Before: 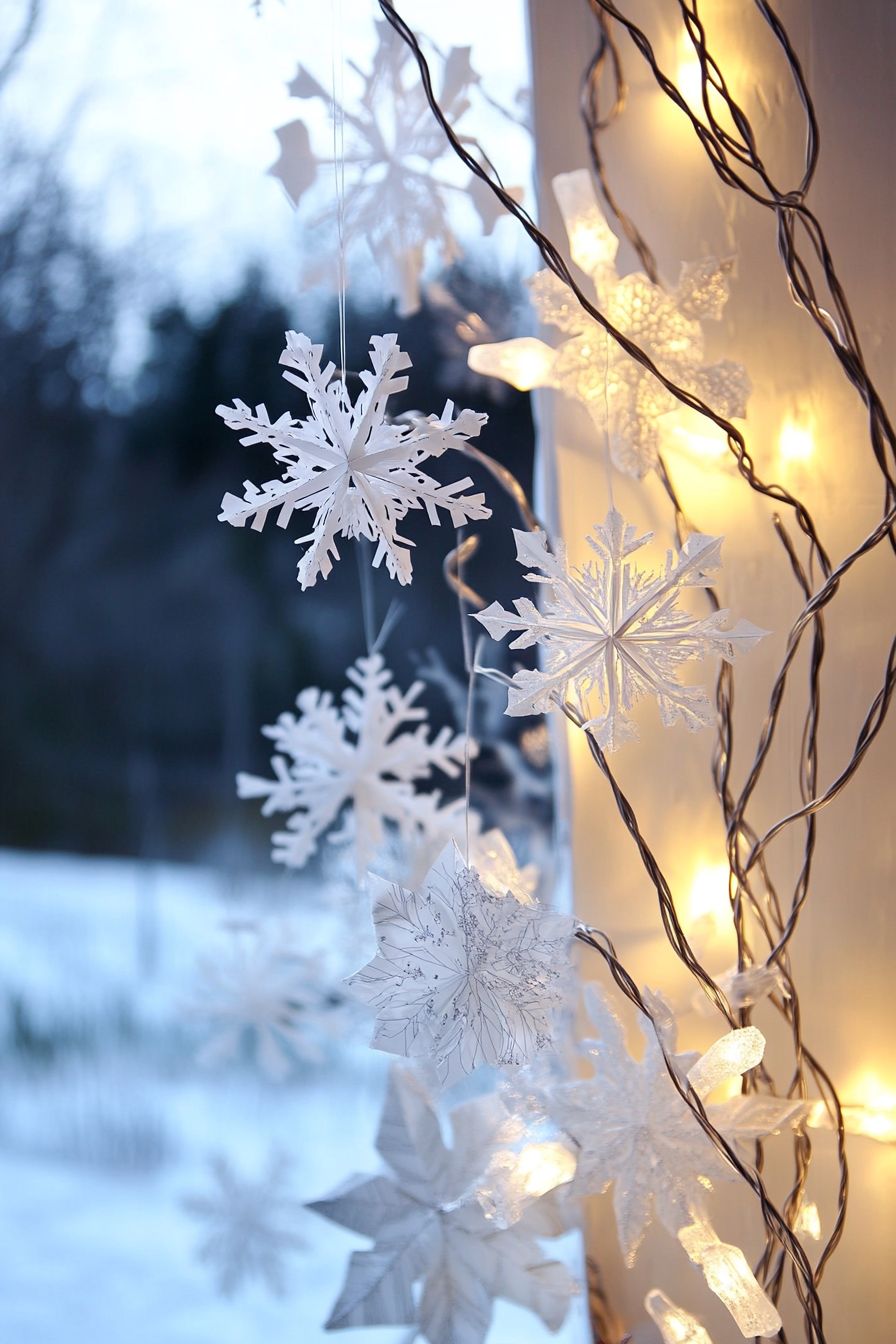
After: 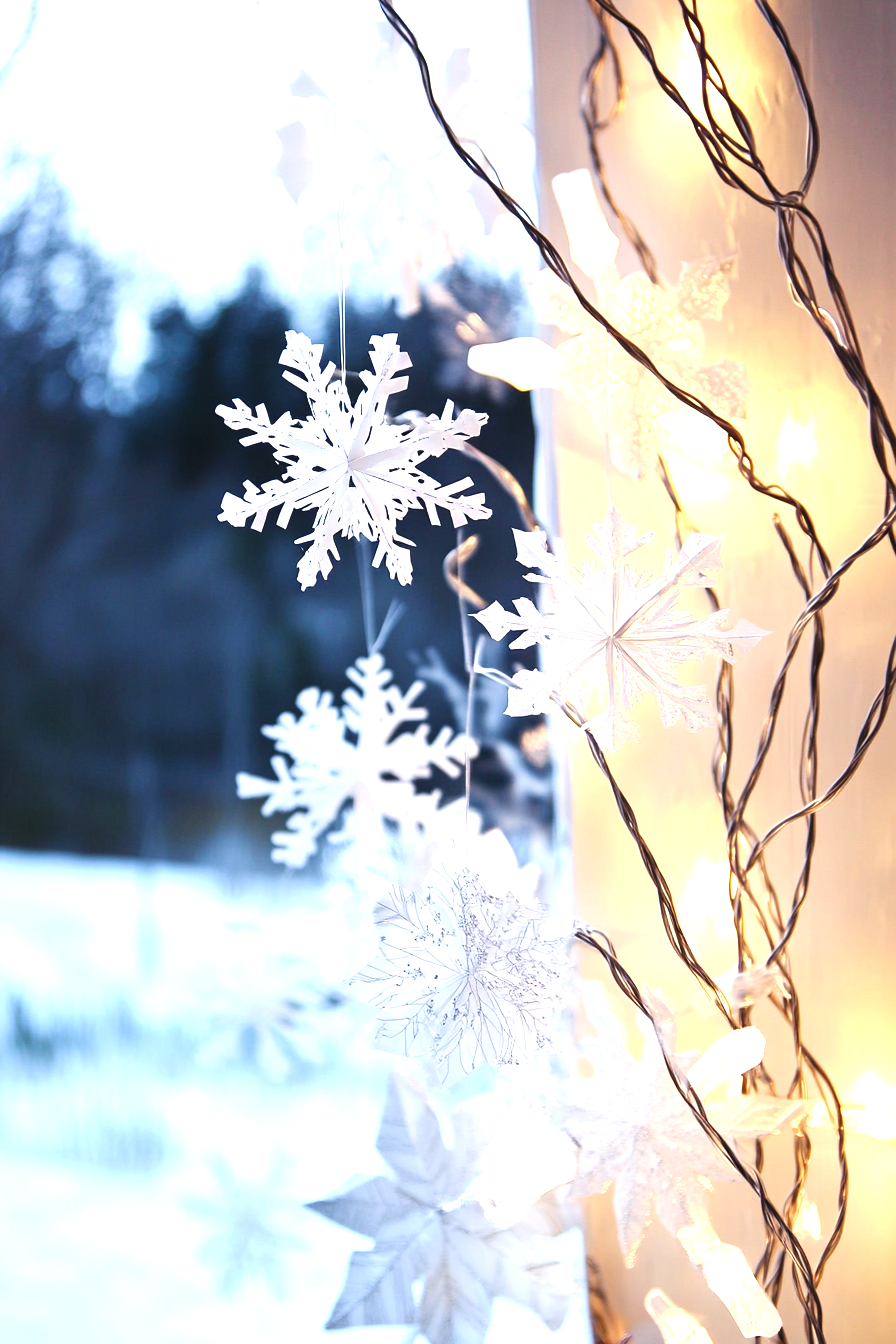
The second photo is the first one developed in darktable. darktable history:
exposure: black level correction 0, exposure 1.098 EV, compensate highlight preservation false
tone curve: curves: ch0 [(0, 0.032) (0.181, 0.152) (0.751, 0.762) (1, 1)], preserve colors none
